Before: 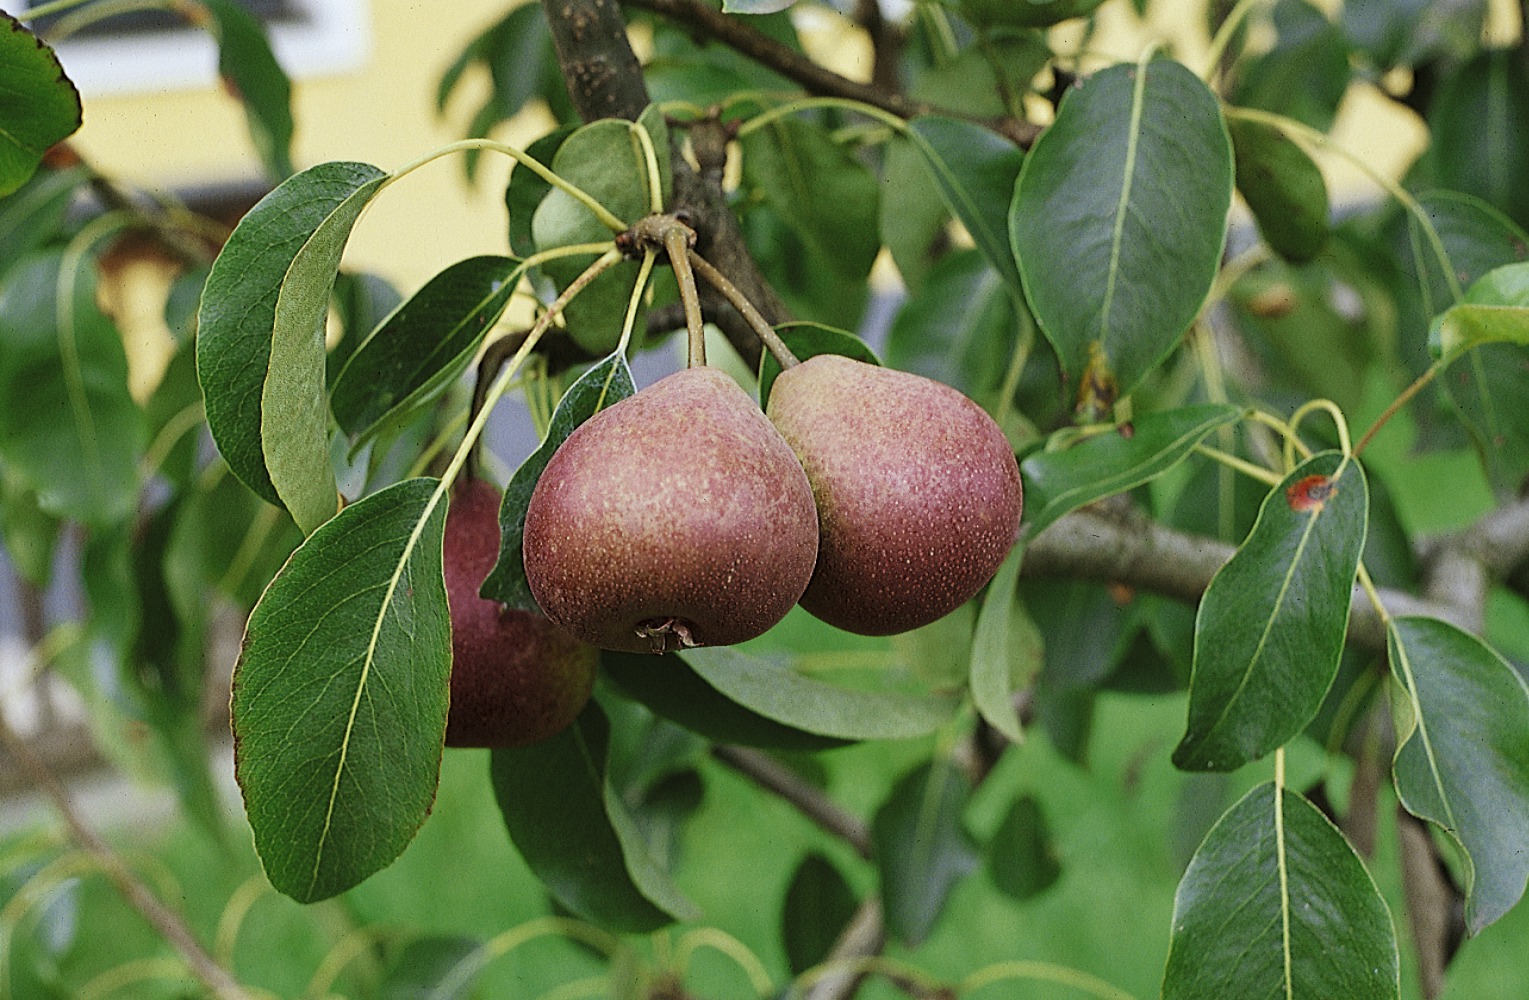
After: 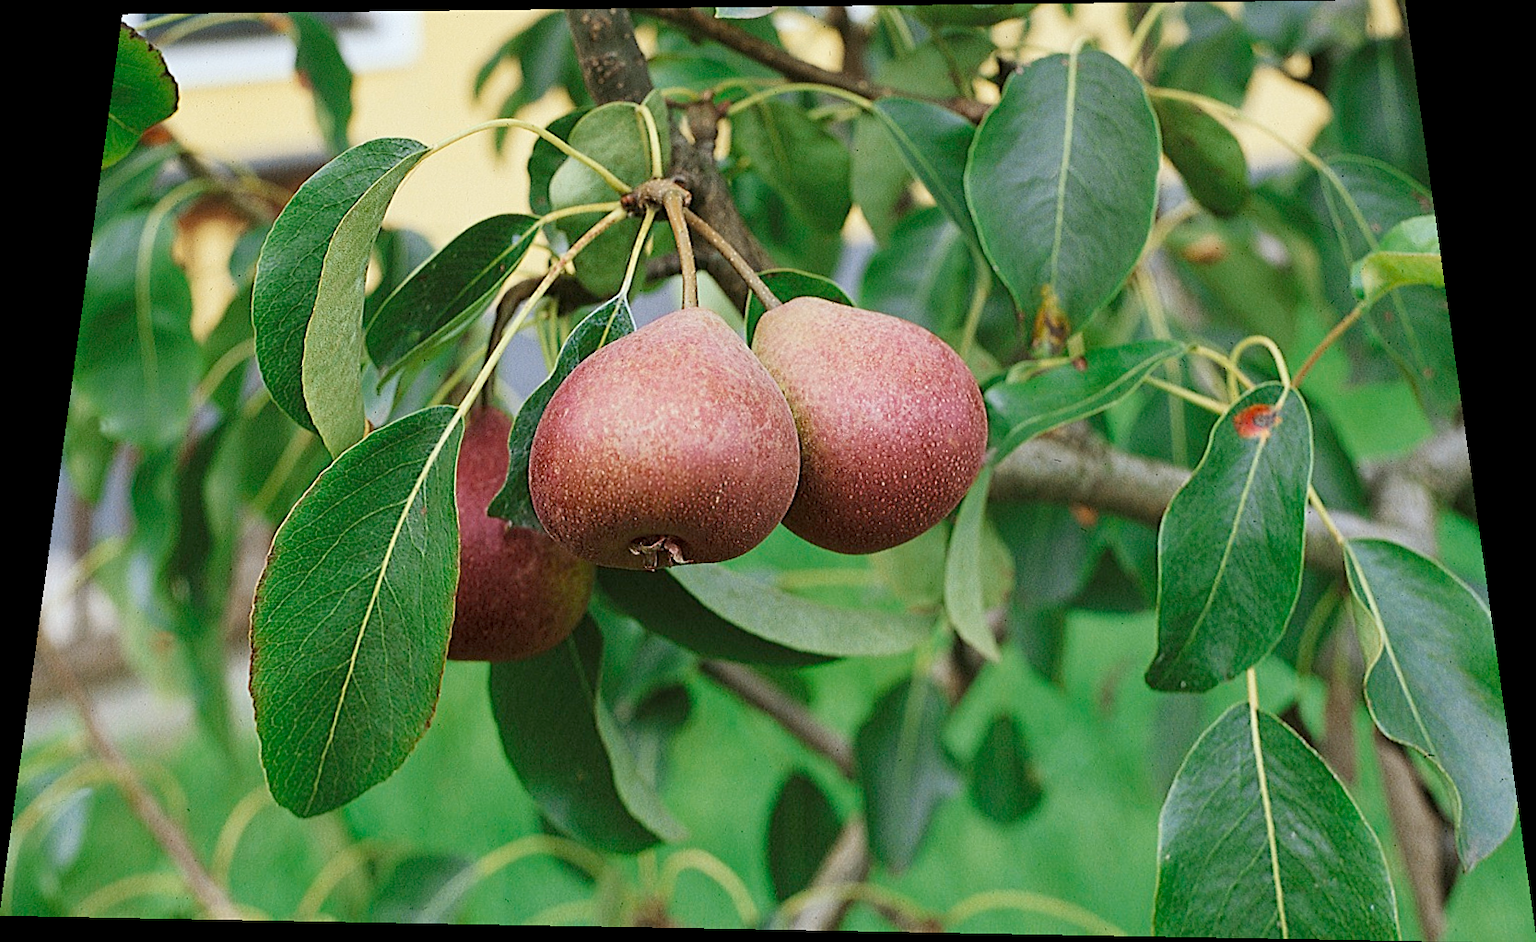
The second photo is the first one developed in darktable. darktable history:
sharpen: amount 0.2
rotate and perspective: rotation 0.128°, lens shift (vertical) -0.181, lens shift (horizontal) -0.044, shear 0.001, automatic cropping off
